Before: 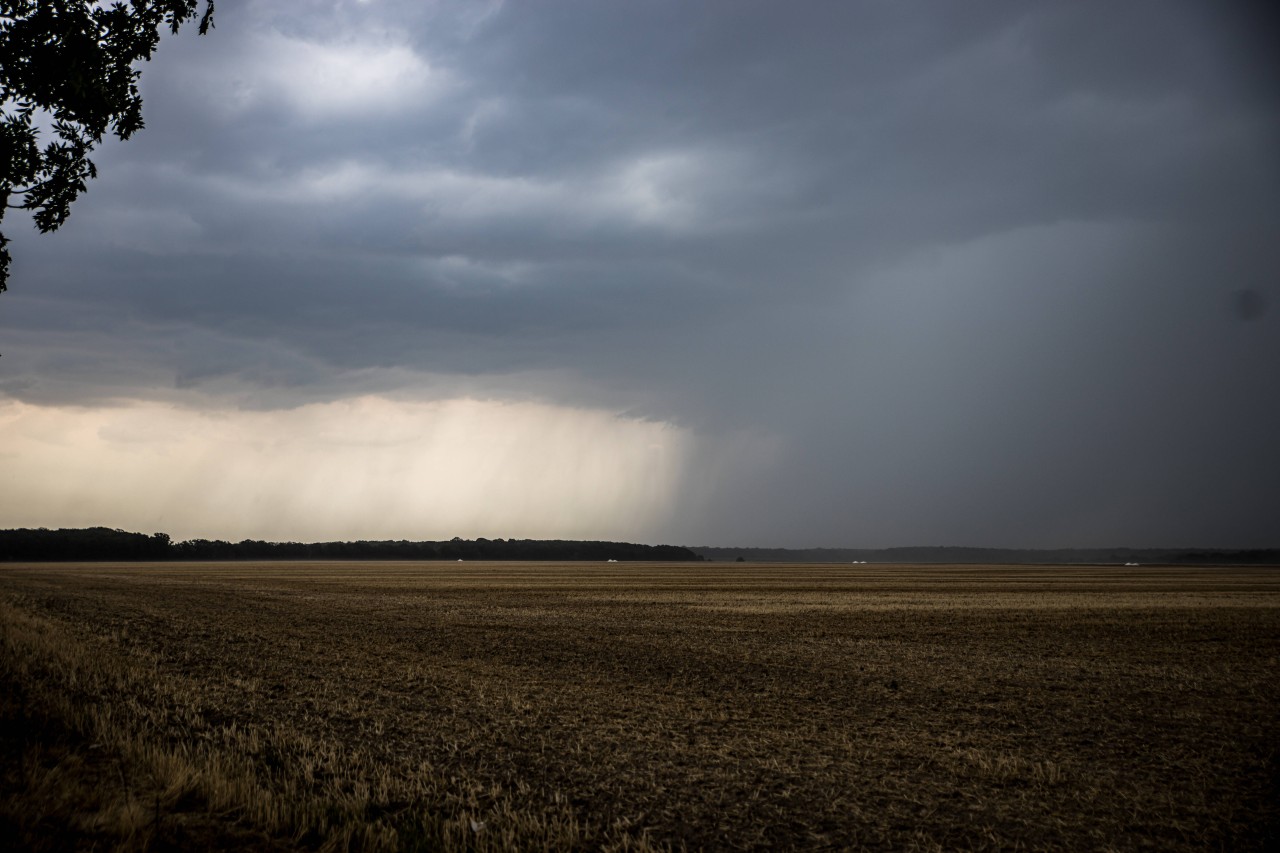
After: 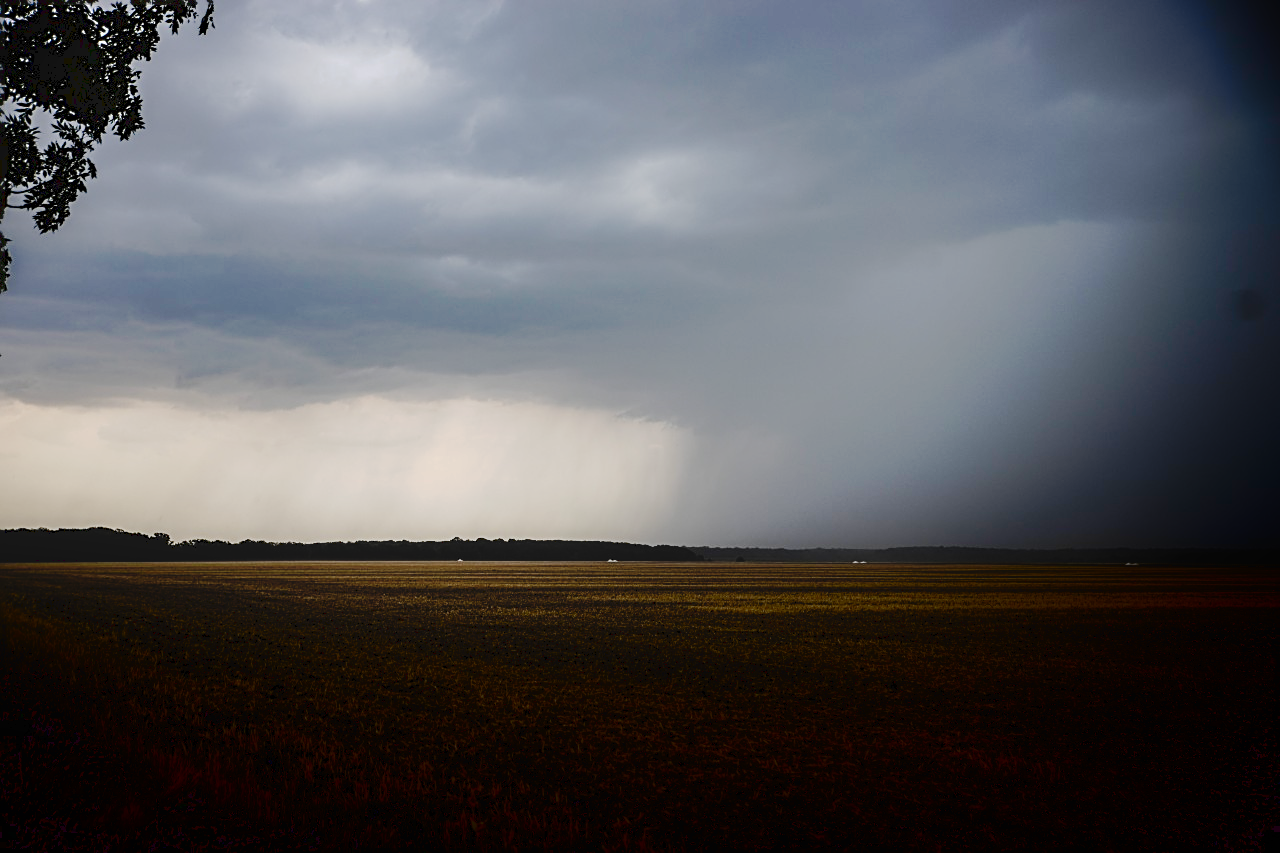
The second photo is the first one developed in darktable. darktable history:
tone curve: curves: ch0 [(0, 0) (0.003, 0.089) (0.011, 0.089) (0.025, 0.088) (0.044, 0.089) (0.069, 0.094) (0.1, 0.108) (0.136, 0.119) (0.177, 0.147) (0.224, 0.204) (0.277, 0.28) (0.335, 0.389) (0.399, 0.486) (0.468, 0.588) (0.543, 0.647) (0.623, 0.705) (0.709, 0.759) (0.801, 0.815) (0.898, 0.873) (1, 1)], preserve colors none
shadows and highlights: shadows -88.6, highlights -37.42, soften with gaussian
sharpen: on, module defaults
